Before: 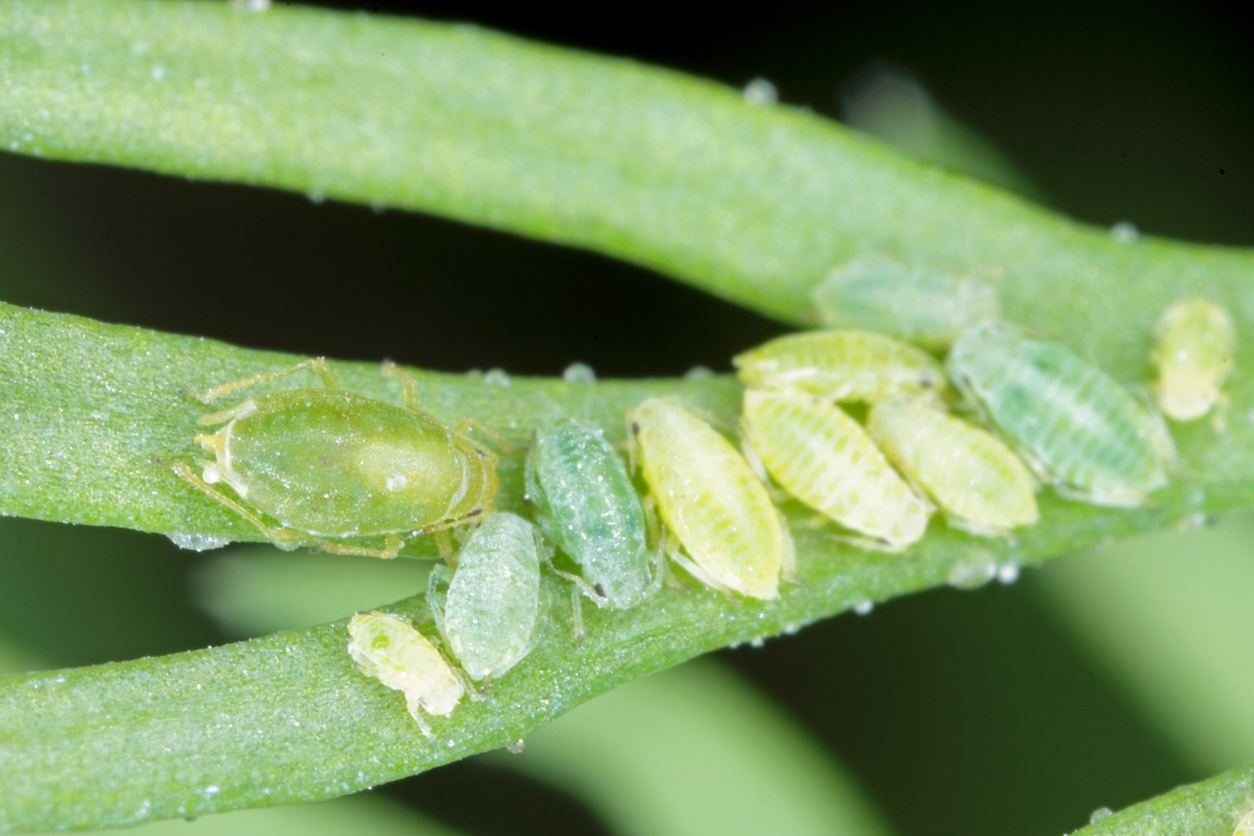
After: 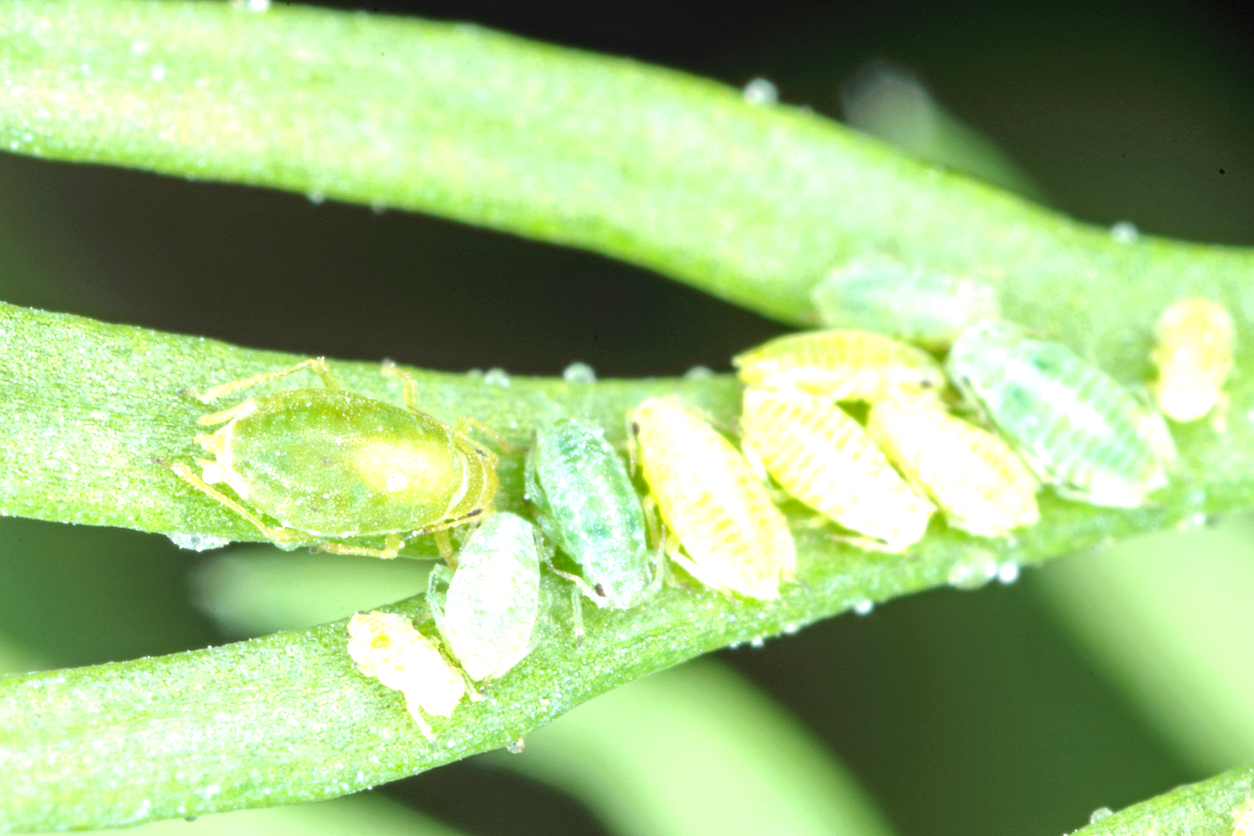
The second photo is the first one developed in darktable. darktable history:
local contrast: on, module defaults
exposure: black level correction 0, exposure 0.948 EV, compensate highlight preservation false
